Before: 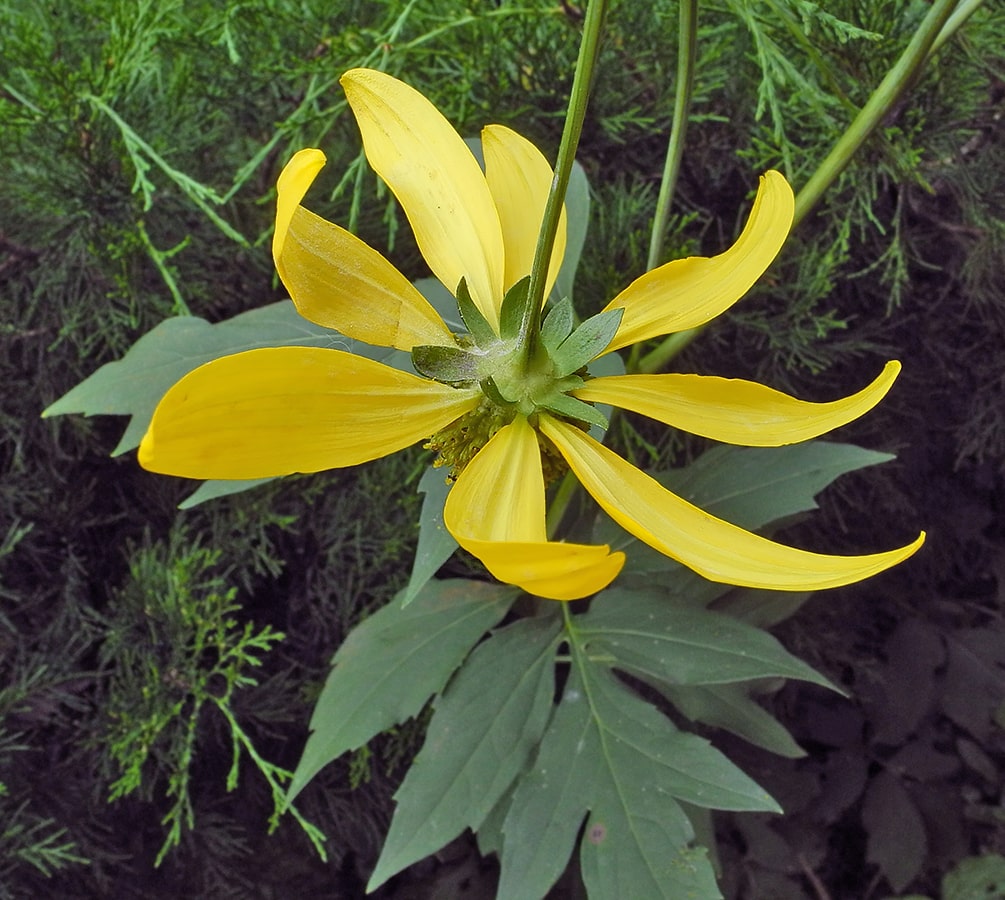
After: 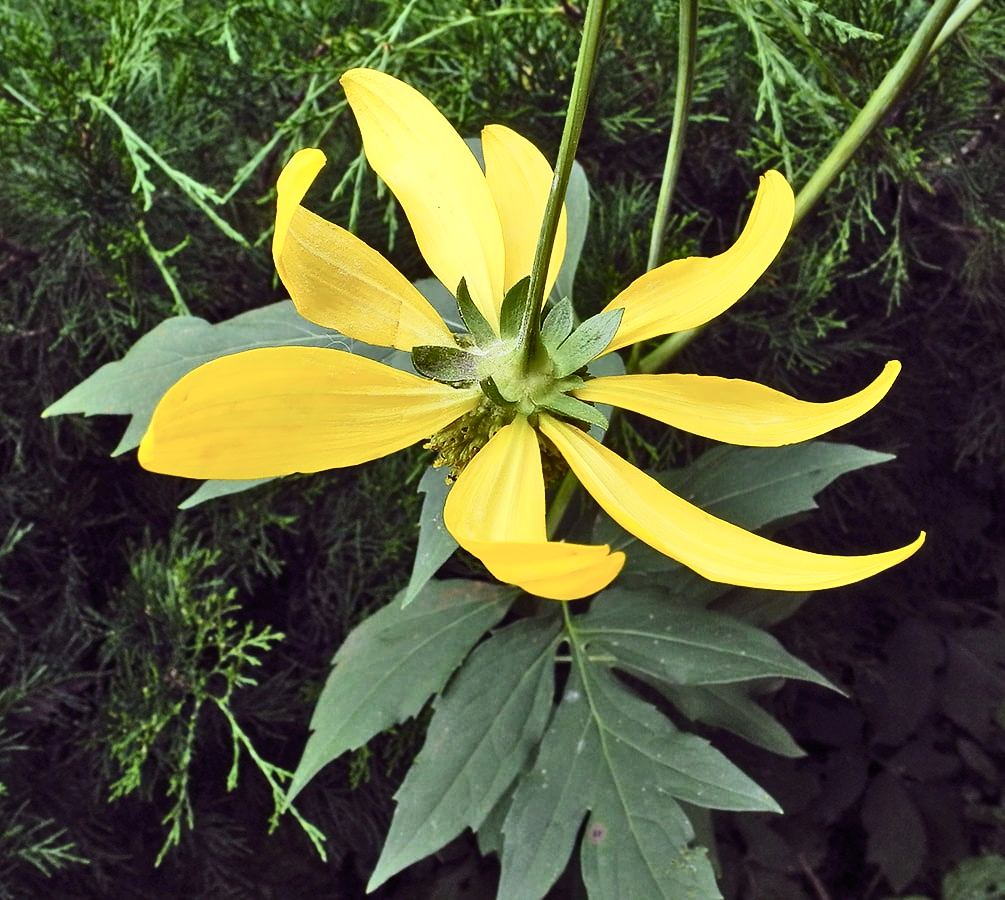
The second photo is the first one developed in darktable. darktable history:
contrast brightness saturation: contrast 0.373, brightness 0.109
shadows and highlights: shadows 13.7, white point adjustment 1.16, highlights -2.03, soften with gaussian
